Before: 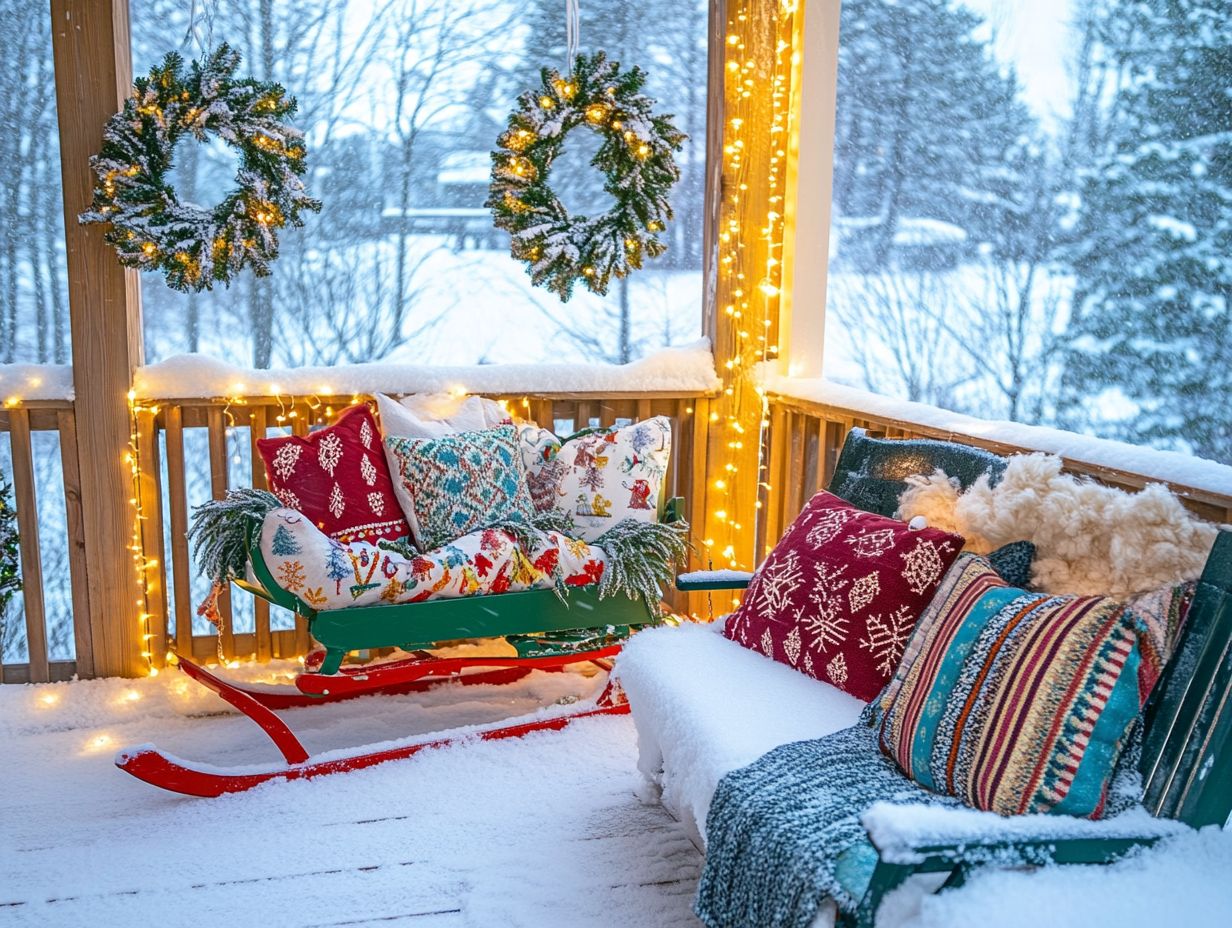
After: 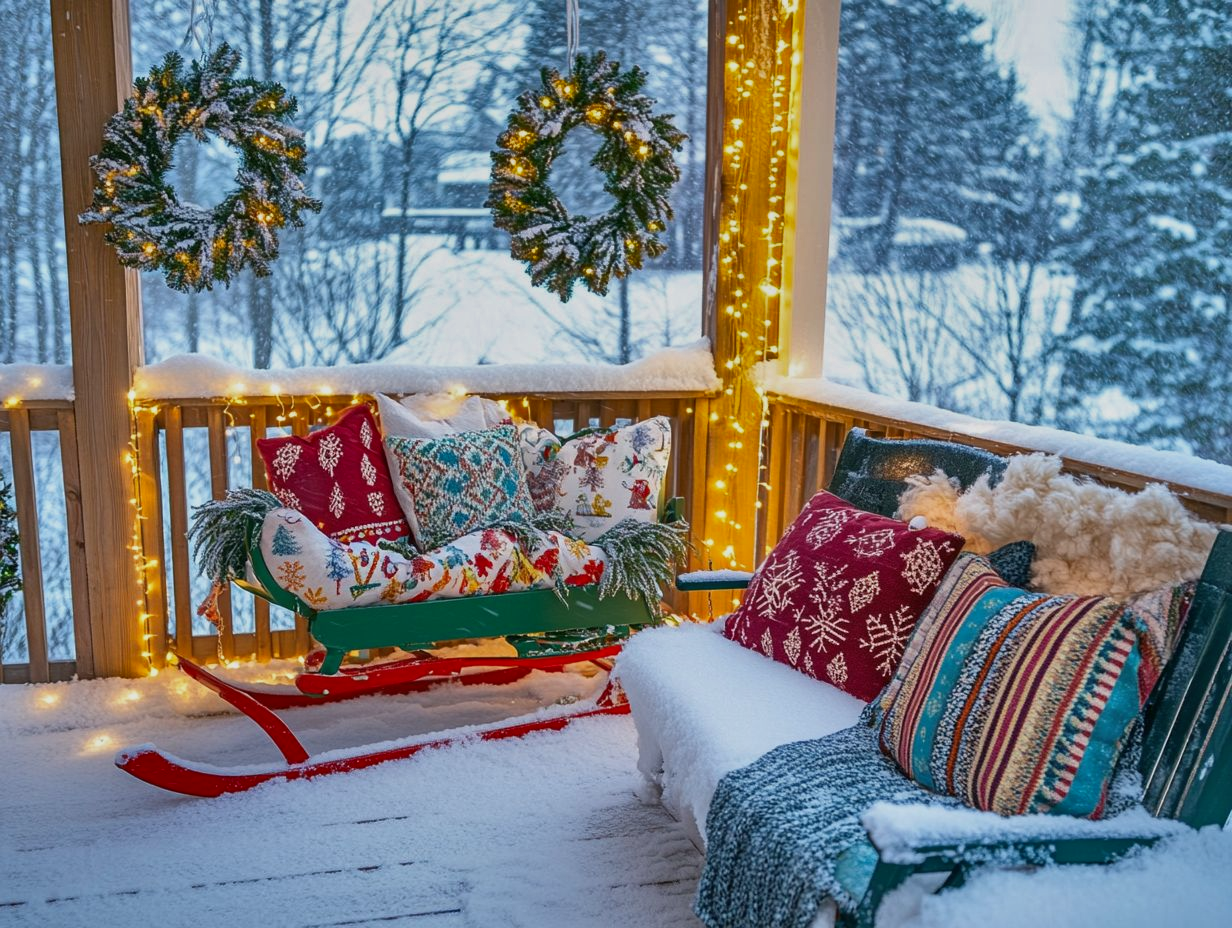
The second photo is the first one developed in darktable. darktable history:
shadows and highlights: shadows 82, white point adjustment -9.03, highlights -61.46, soften with gaussian
contrast brightness saturation: saturation -0.063
